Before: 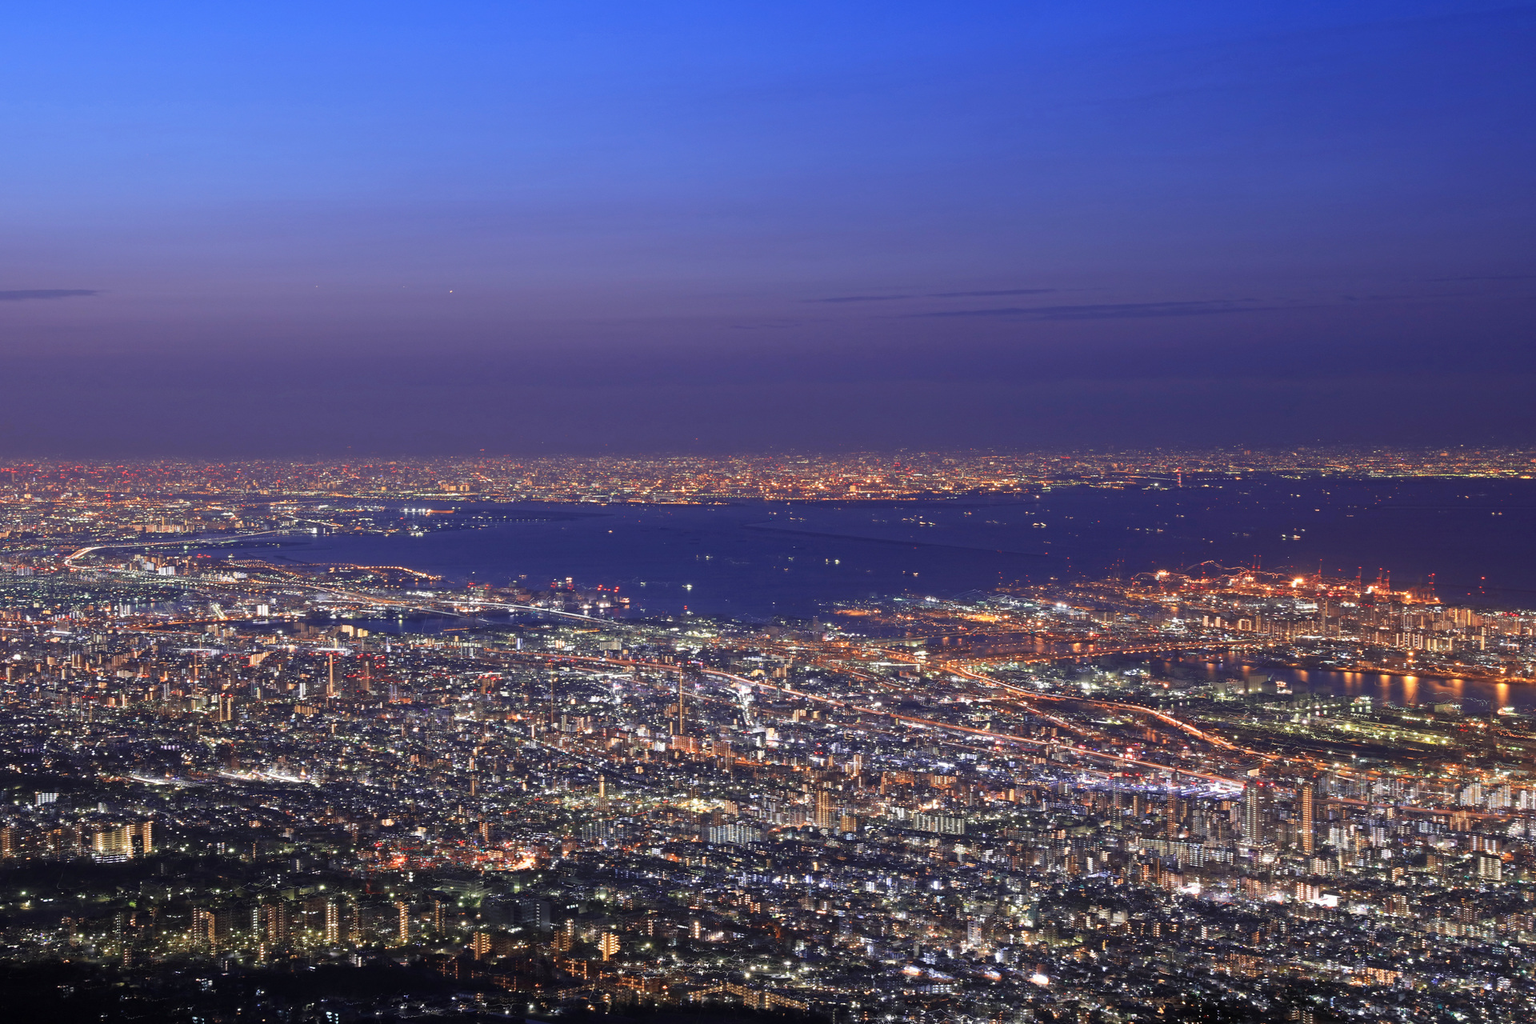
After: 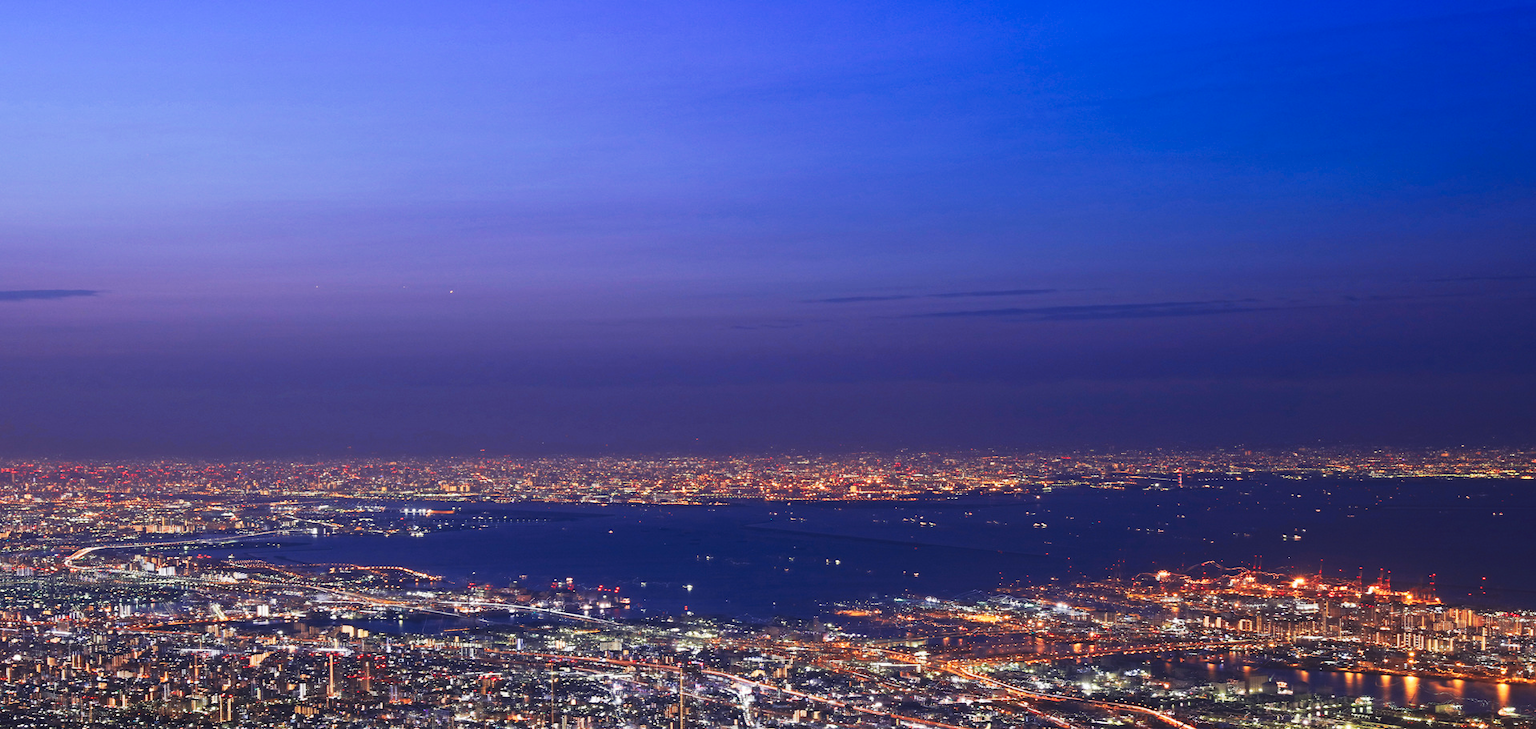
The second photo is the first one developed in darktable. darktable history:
tone curve: curves: ch0 [(0, 0) (0.003, 0.023) (0.011, 0.024) (0.025, 0.026) (0.044, 0.035) (0.069, 0.05) (0.1, 0.071) (0.136, 0.098) (0.177, 0.135) (0.224, 0.172) (0.277, 0.227) (0.335, 0.296) (0.399, 0.372) (0.468, 0.462) (0.543, 0.58) (0.623, 0.697) (0.709, 0.789) (0.801, 0.86) (0.898, 0.918) (1, 1)], preserve colors none
crop: right 0%, bottom 28.761%
